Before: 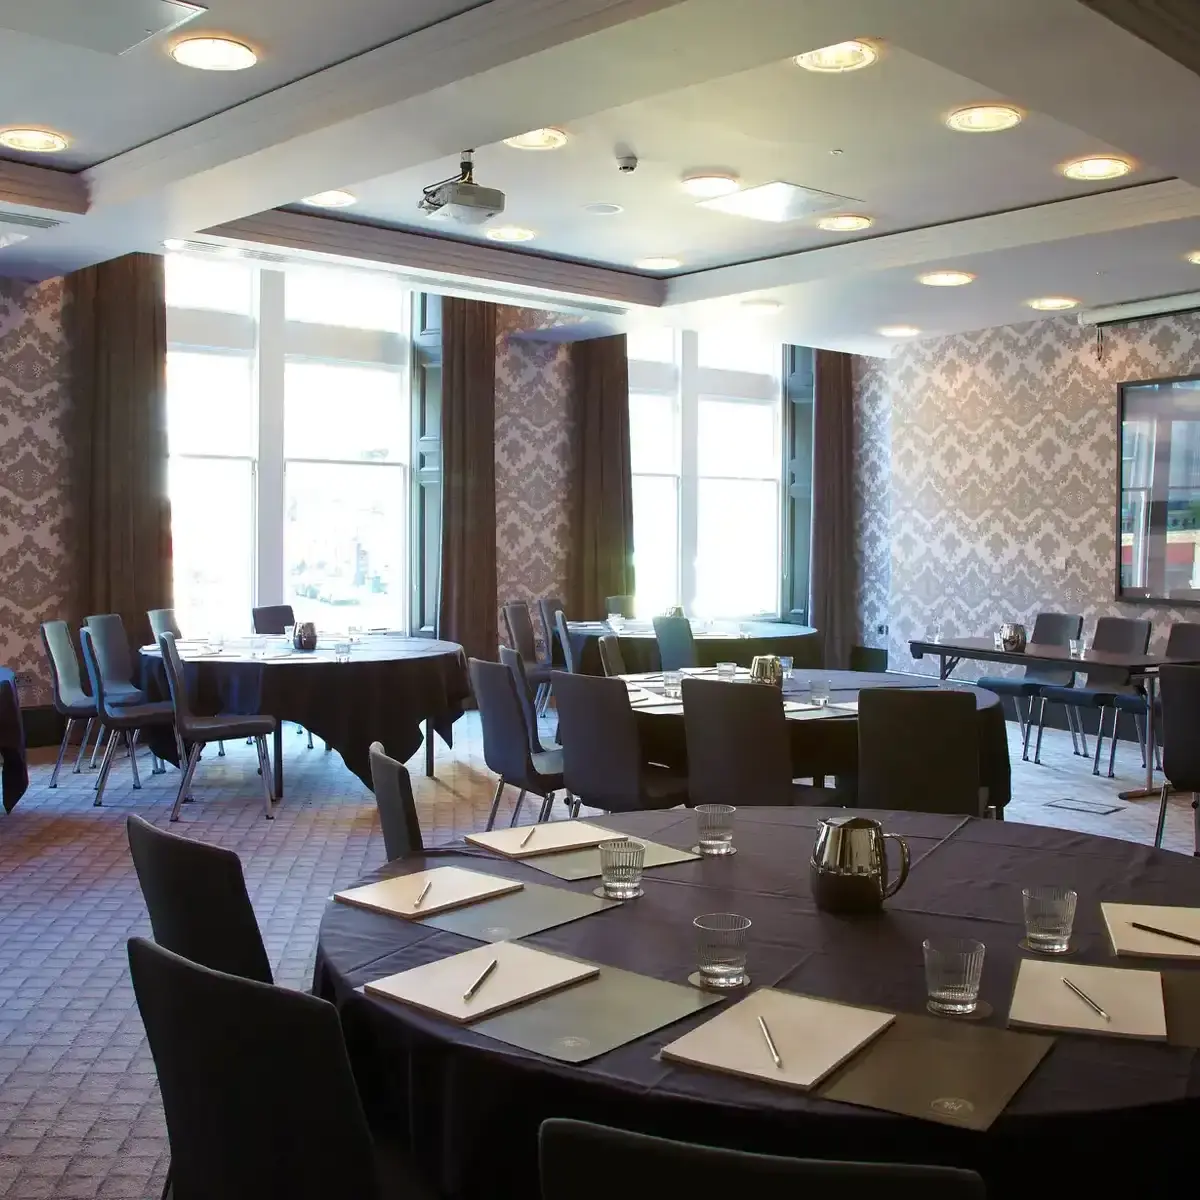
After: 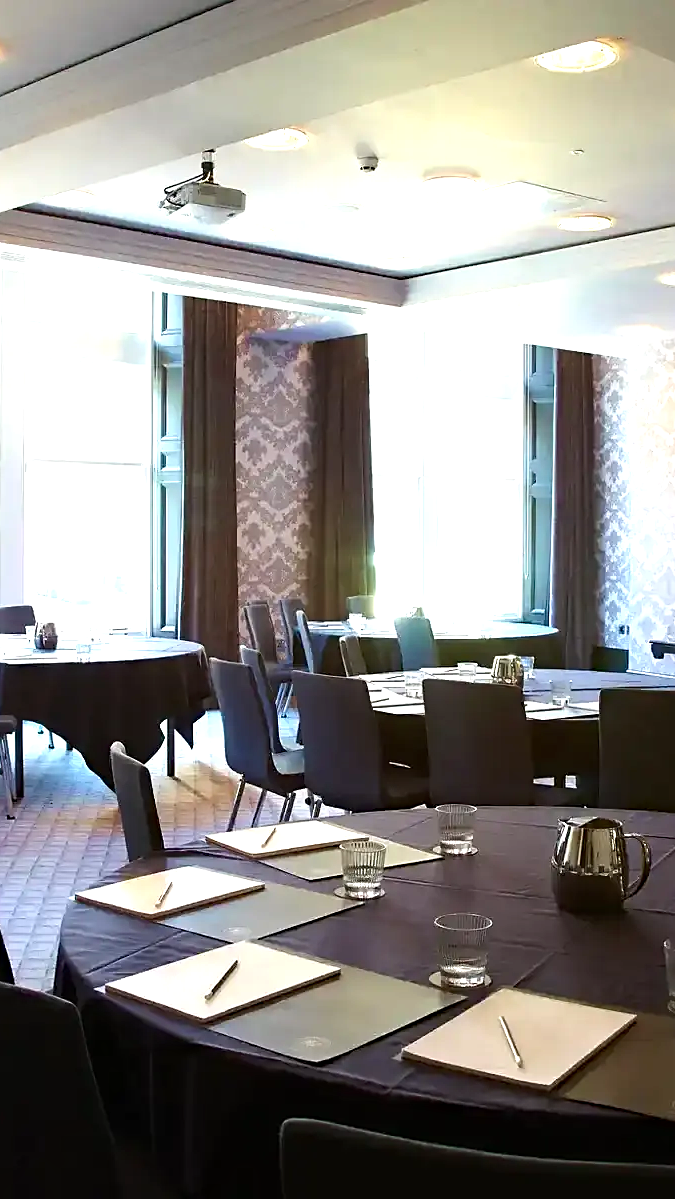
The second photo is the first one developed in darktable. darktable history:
exposure: exposure 0.461 EV, compensate exposure bias true, compensate highlight preservation false
sharpen: radius 1.876, amount 0.39, threshold 1.221
haze removal: adaptive false
tone equalizer: -8 EV -0.443 EV, -7 EV -0.372 EV, -6 EV -0.314 EV, -5 EV -0.213 EV, -3 EV 0.213 EV, -2 EV 0.339 EV, -1 EV 0.367 EV, +0 EV 0.413 EV, smoothing diameter 2.18%, edges refinement/feathering 23.62, mask exposure compensation -1.57 EV, filter diffusion 5
crop: left 21.607%, right 22.073%, bottom 0.007%
